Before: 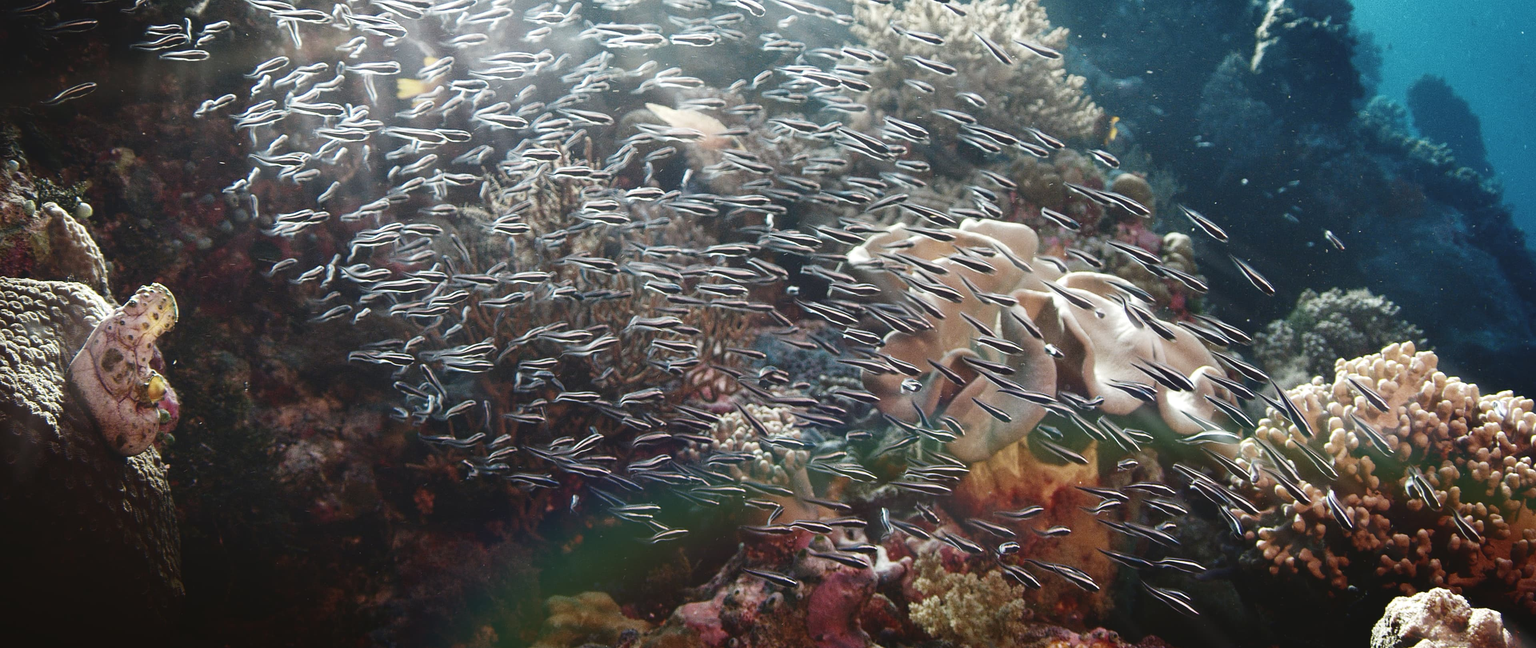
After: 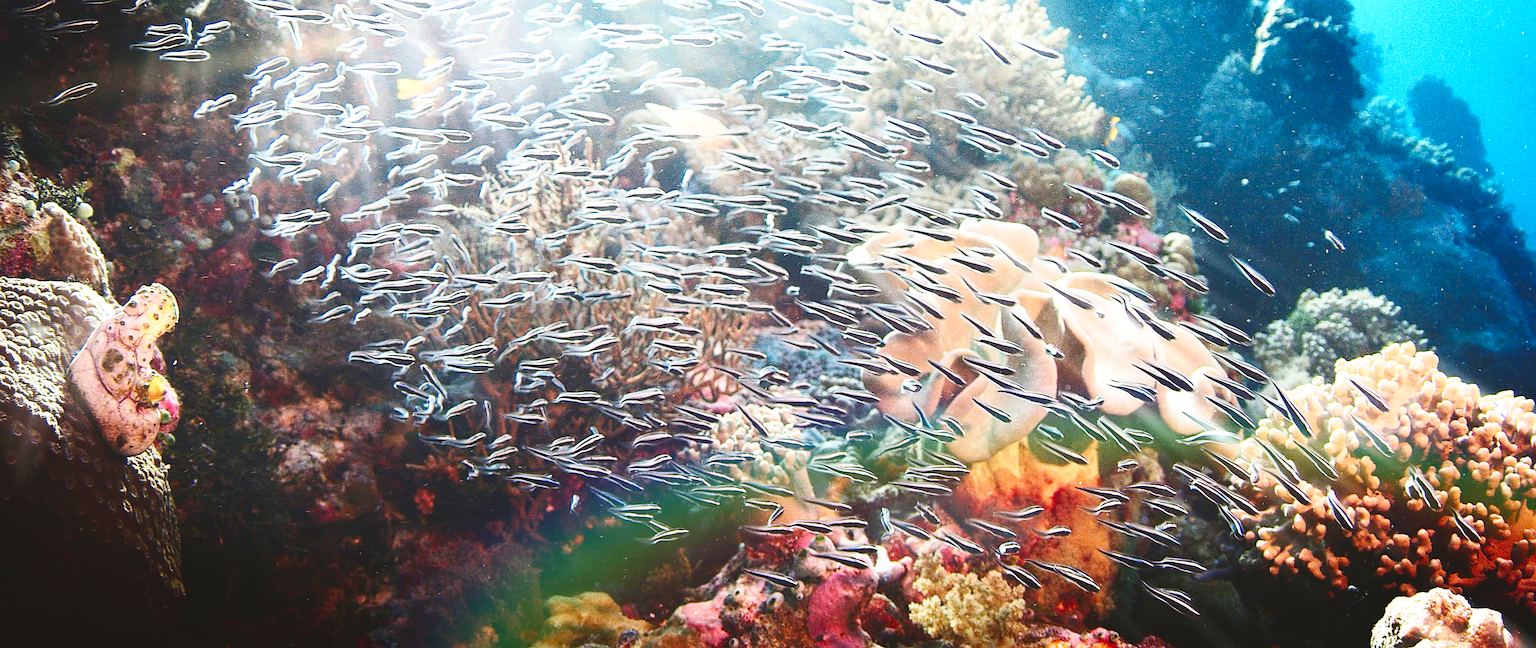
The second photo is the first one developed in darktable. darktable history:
sharpen: on, module defaults
base curve: curves: ch0 [(0, 0) (0.008, 0.007) (0.022, 0.029) (0.048, 0.089) (0.092, 0.197) (0.191, 0.399) (0.275, 0.534) (0.357, 0.65) (0.477, 0.78) (0.542, 0.833) (0.799, 0.973) (1, 1)], preserve colors none
contrast brightness saturation: contrast 0.24, brightness 0.26, saturation 0.39
